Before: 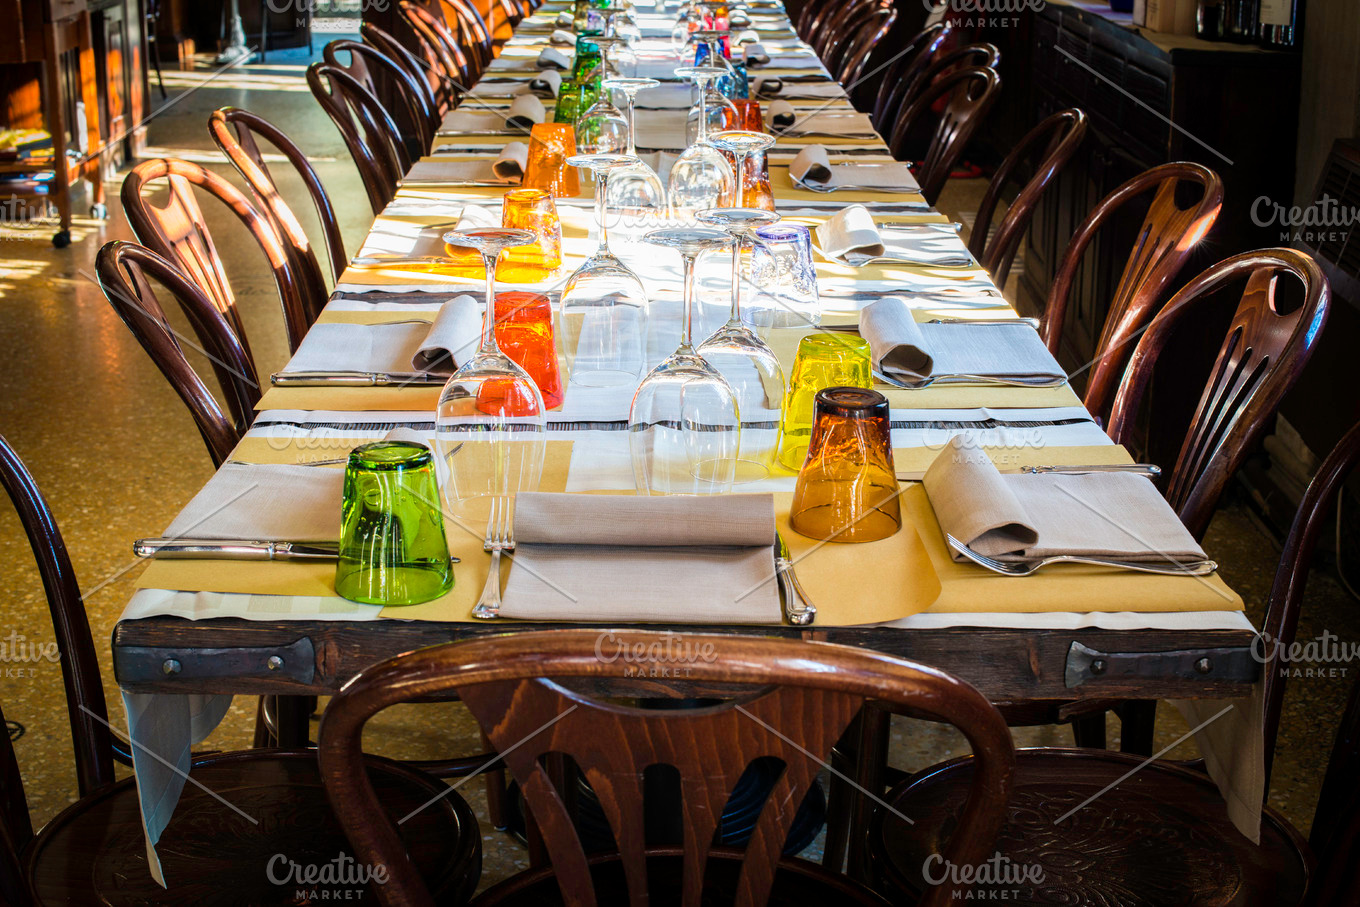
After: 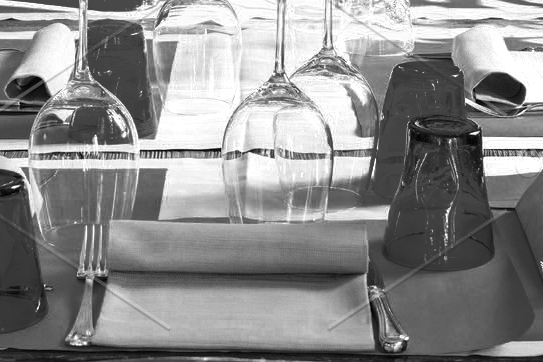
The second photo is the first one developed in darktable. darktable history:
crop: left 30%, top 30%, right 30%, bottom 30%
rotate and perspective: automatic cropping off
color zones: curves: ch0 [(0.287, 0.048) (0.493, 0.484) (0.737, 0.816)]; ch1 [(0, 0) (0.143, 0) (0.286, 0) (0.429, 0) (0.571, 0) (0.714, 0) (0.857, 0)]
